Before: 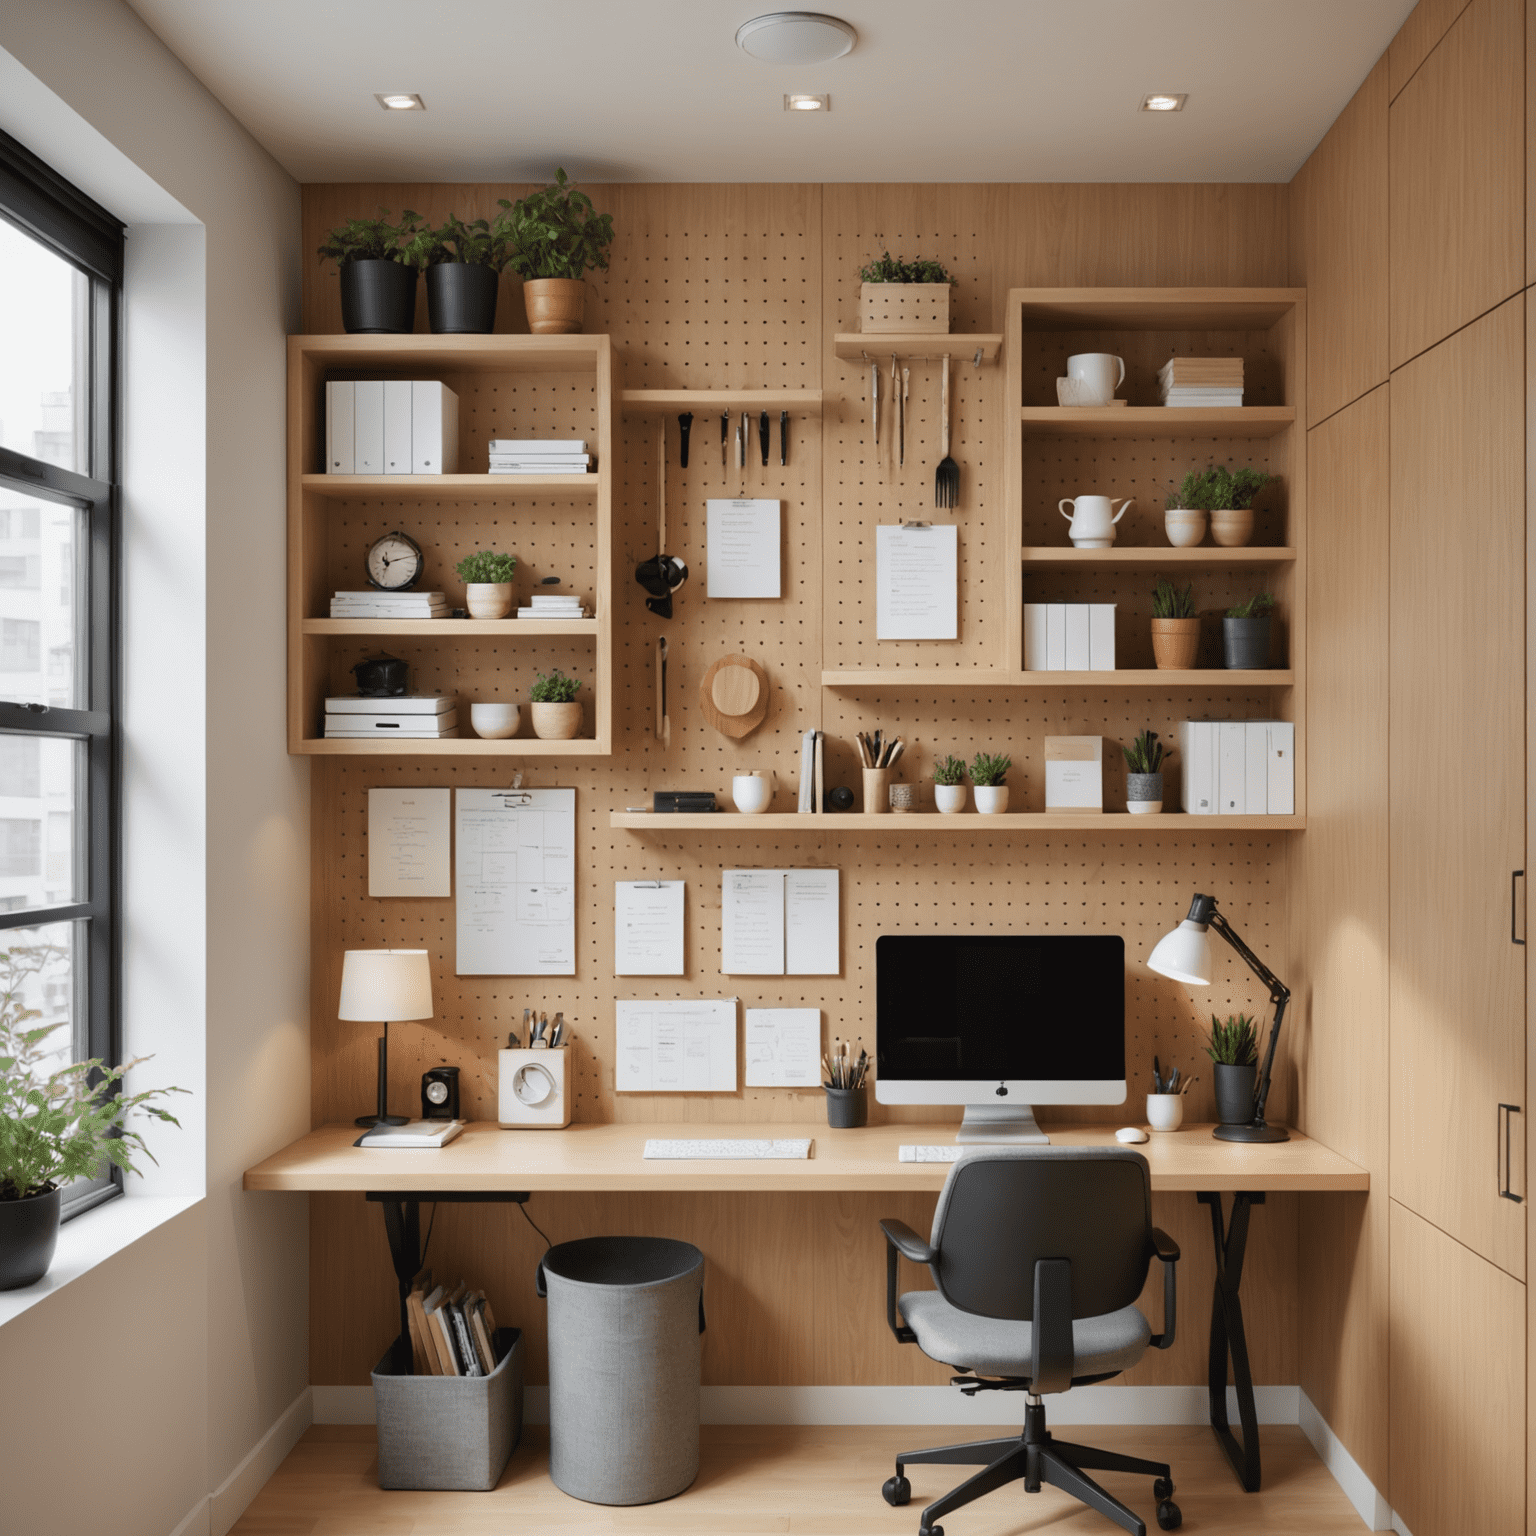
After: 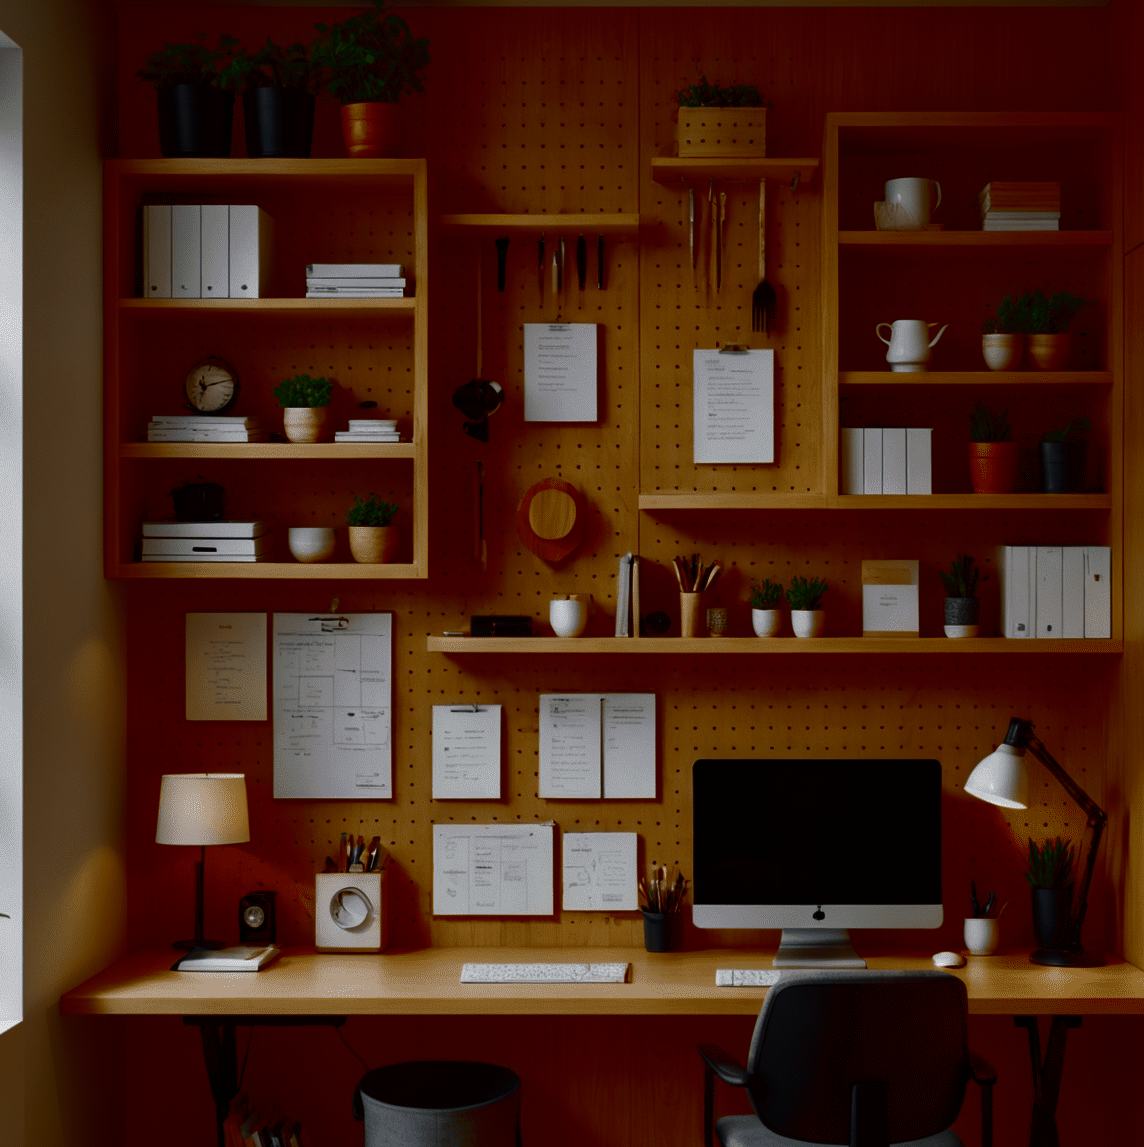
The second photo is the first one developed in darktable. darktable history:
contrast brightness saturation: brightness -1, saturation 0.987
crop and rotate: left 11.918%, top 11.47%, right 13.567%, bottom 13.796%
